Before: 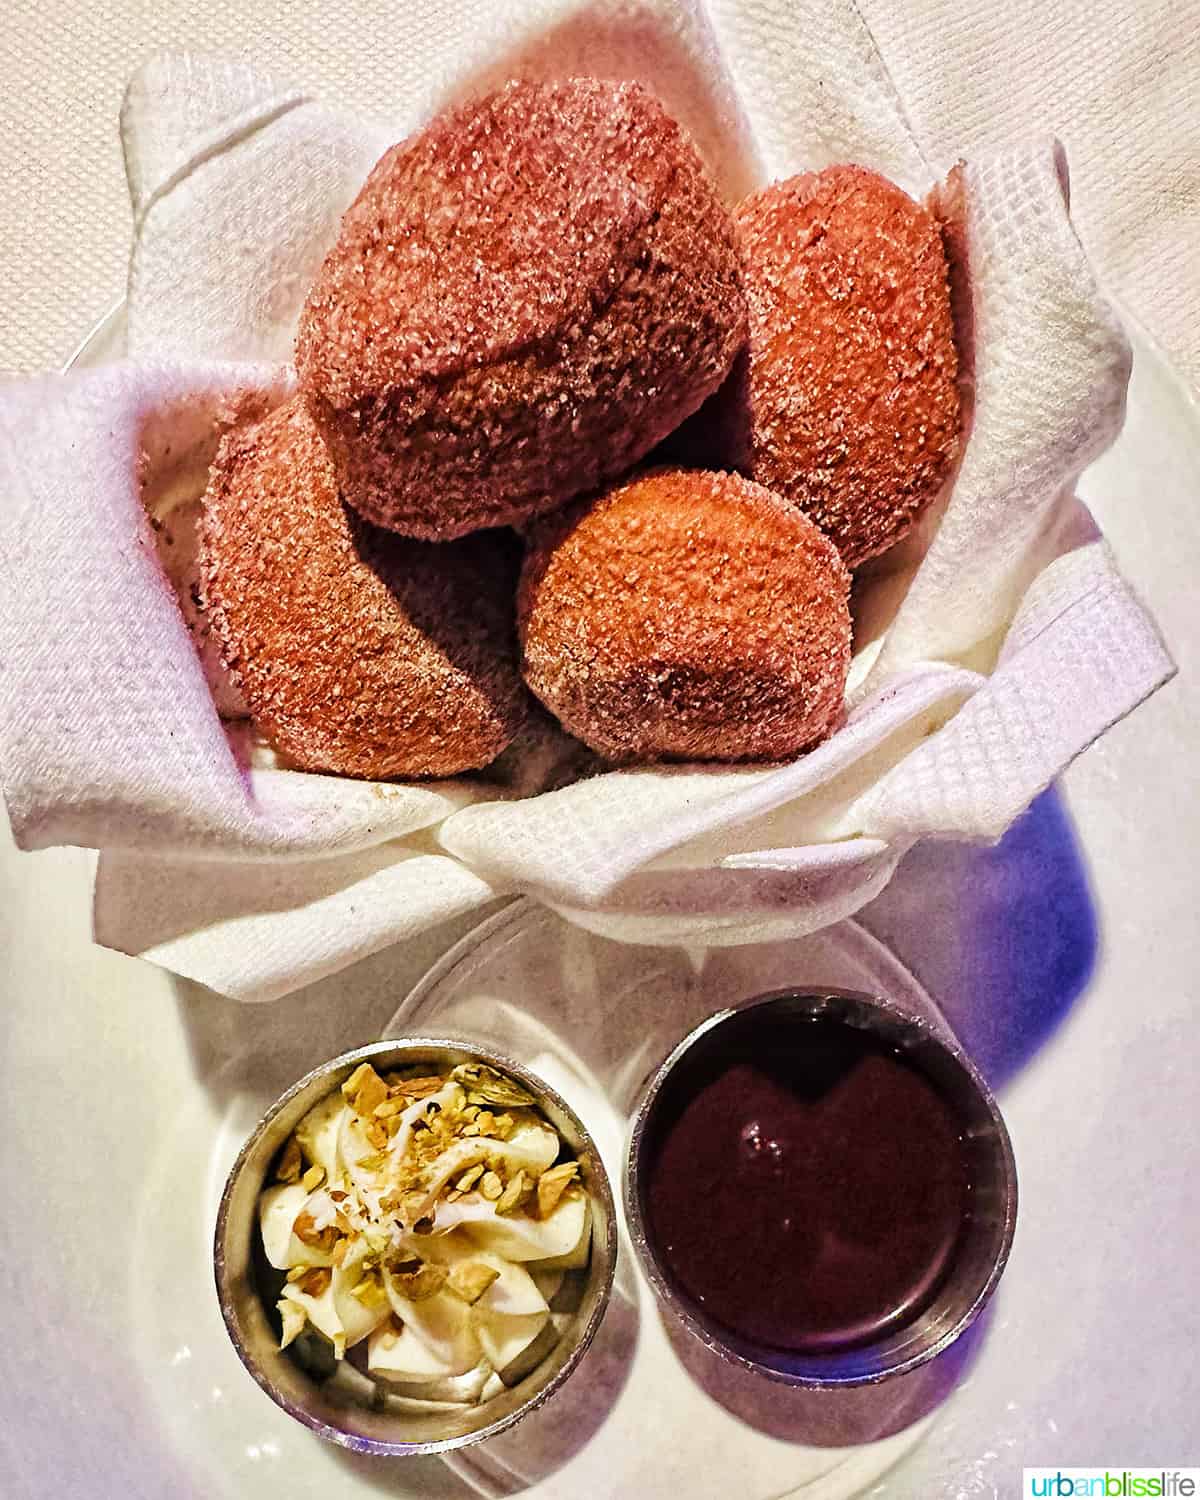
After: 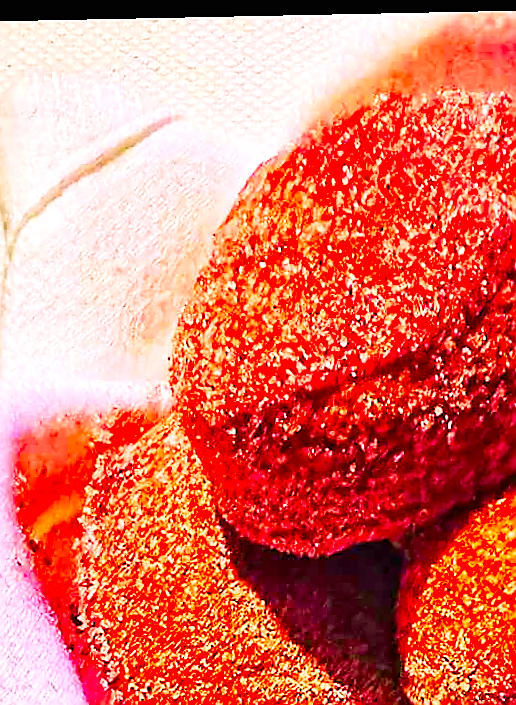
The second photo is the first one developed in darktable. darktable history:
color correction: highlights a* 1.59, highlights b* -1.7, saturation 2.48
base curve: curves: ch0 [(0, 0) (0.204, 0.334) (0.55, 0.733) (1, 1)], preserve colors none
crop and rotate: left 10.817%, top 0.062%, right 47.194%, bottom 53.626%
exposure: black level correction 0, exposure 0.3 EV, compensate highlight preservation false
rotate and perspective: rotation -1.17°, automatic cropping off
sharpen: radius 1.4, amount 1.25, threshold 0.7
